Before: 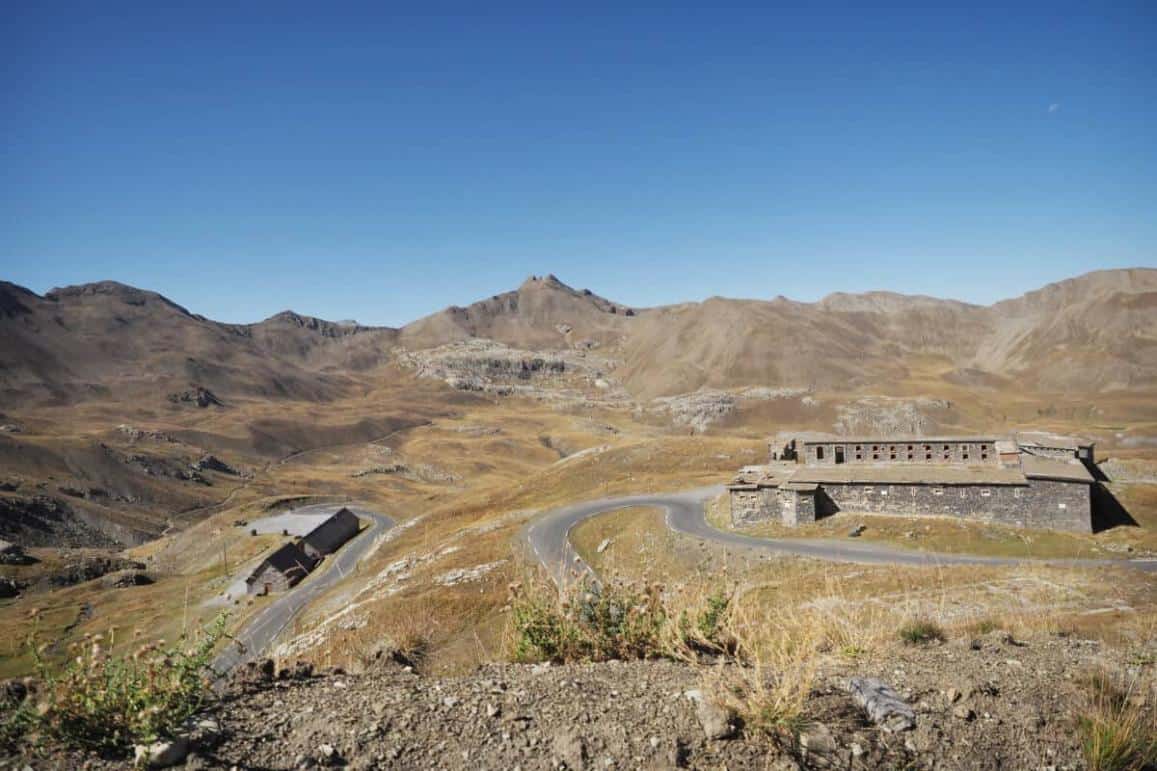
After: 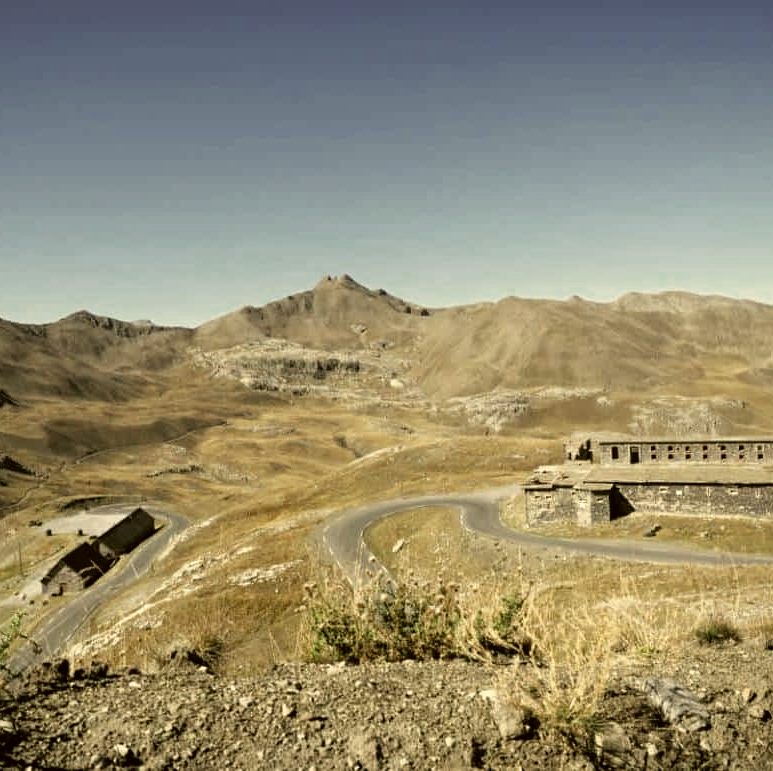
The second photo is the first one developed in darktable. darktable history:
filmic rgb: black relative exposure -8.23 EV, white relative exposure 2.2 EV, target white luminance 99.874%, hardness 7.16, latitude 74.88%, contrast 1.32, highlights saturation mix -1.78%, shadows ↔ highlights balance 30.06%, iterations of high-quality reconstruction 0
color zones: curves: ch0 [(0, 0.5) (0.125, 0.4) (0.25, 0.5) (0.375, 0.4) (0.5, 0.4) (0.625, 0.35) (0.75, 0.35) (0.875, 0.5)]; ch1 [(0, 0.35) (0.125, 0.45) (0.25, 0.35) (0.375, 0.35) (0.5, 0.35) (0.625, 0.35) (0.75, 0.45) (0.875, 0.35)]; ch2 [(0, 0.6) (0.125, 0.5) (0.25, 0.5) (0.375, 0.6) (0.5, 0.6) (0.625, 0.5) (0.75, 0.5) (0.875, 0.5)]
color correction: highlights a* 0.17, highlights b* 29.25, shadows a* -0.212, shadows b* 21.18
crop and rotate: left 17.723%, right 15.415%
